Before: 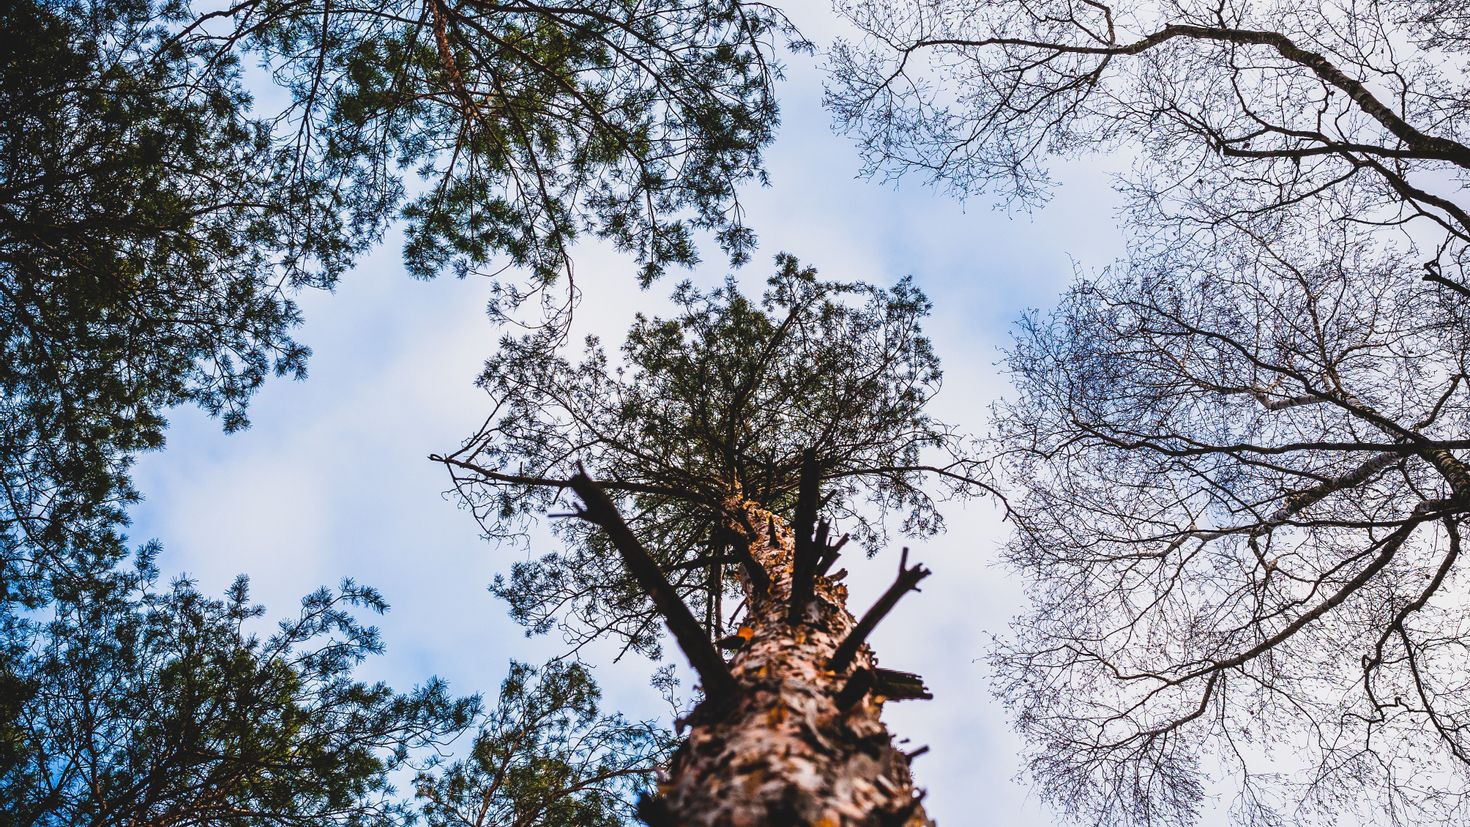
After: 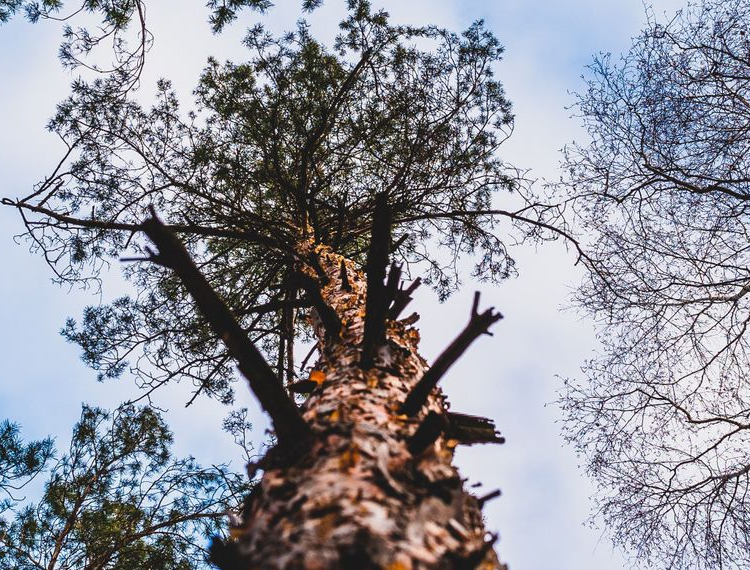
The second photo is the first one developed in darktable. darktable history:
crop and rotate: left 29.168%, top 31.074%, right 19.802%
